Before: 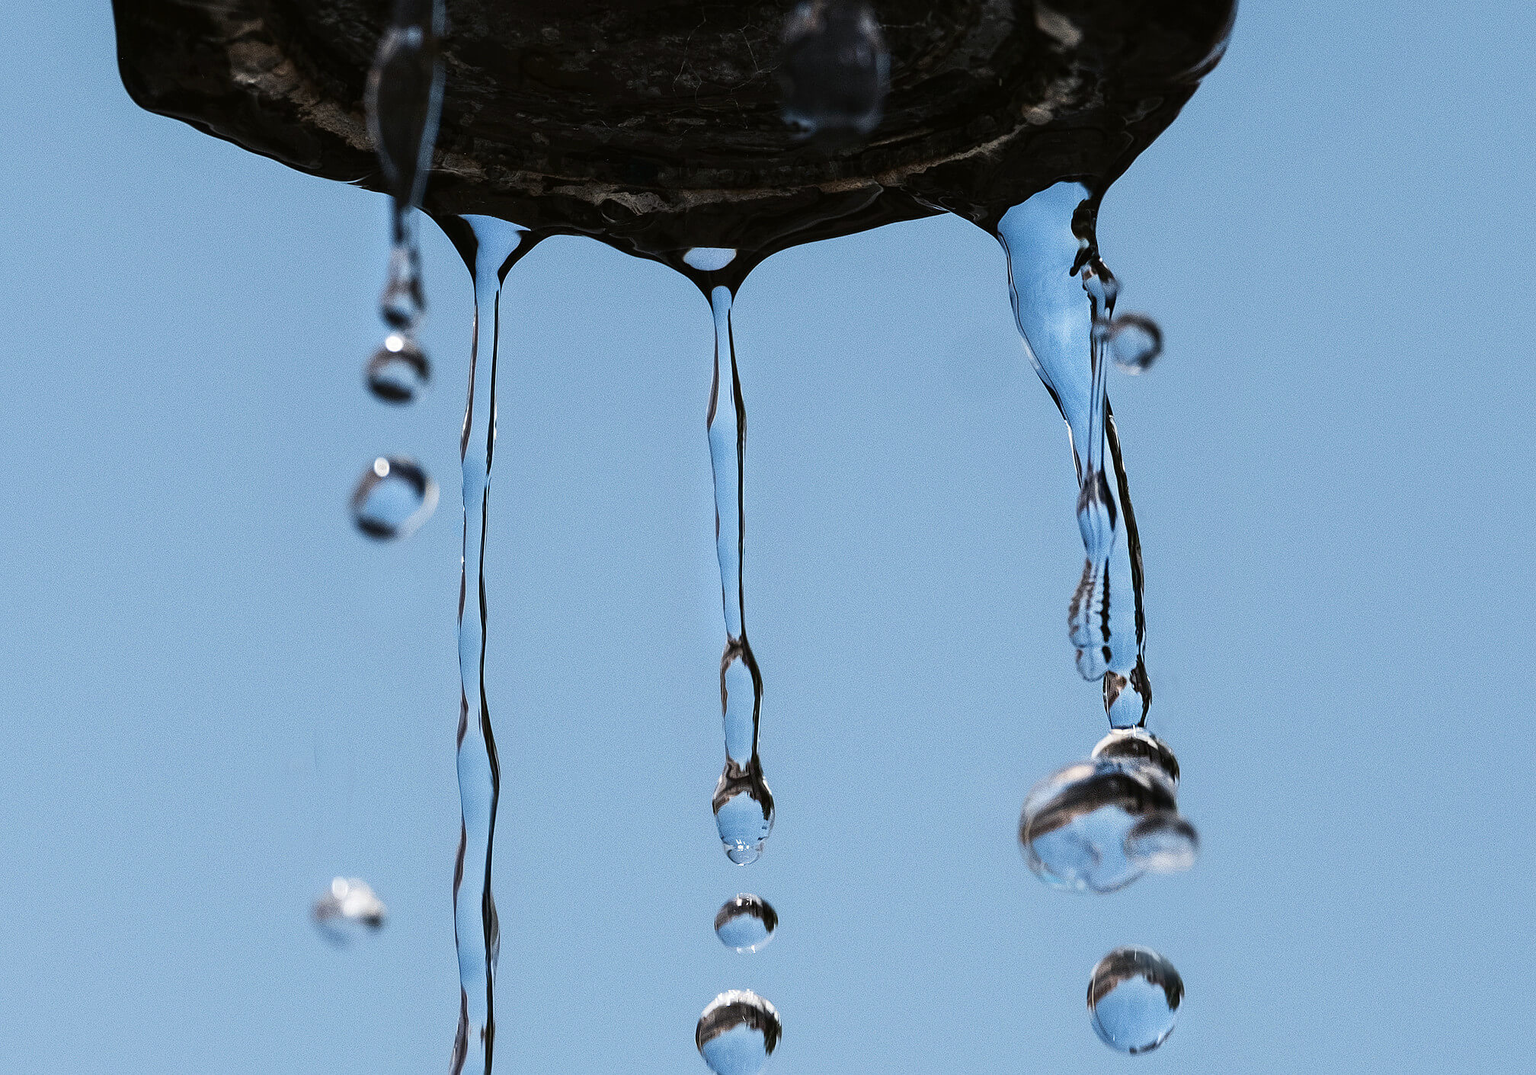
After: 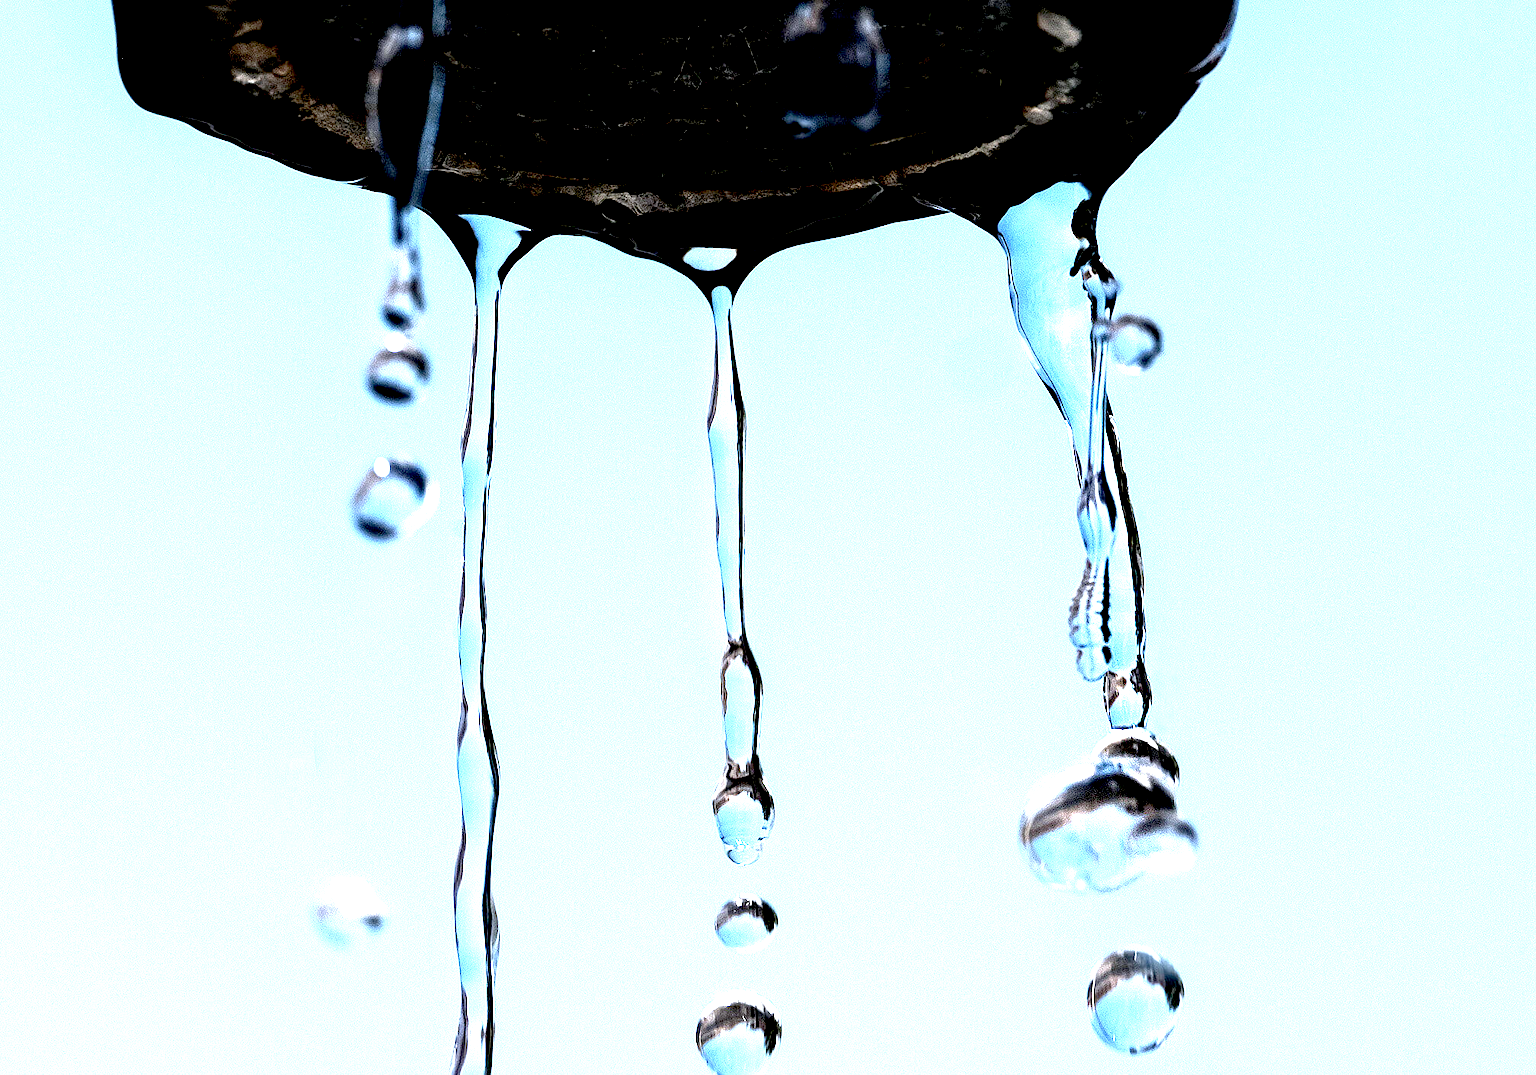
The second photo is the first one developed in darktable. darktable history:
white balance: red 0.976, blue 1.04
exposure: black level correction 0.016, exposure 1.774 EV, compensate highlight preservation false
